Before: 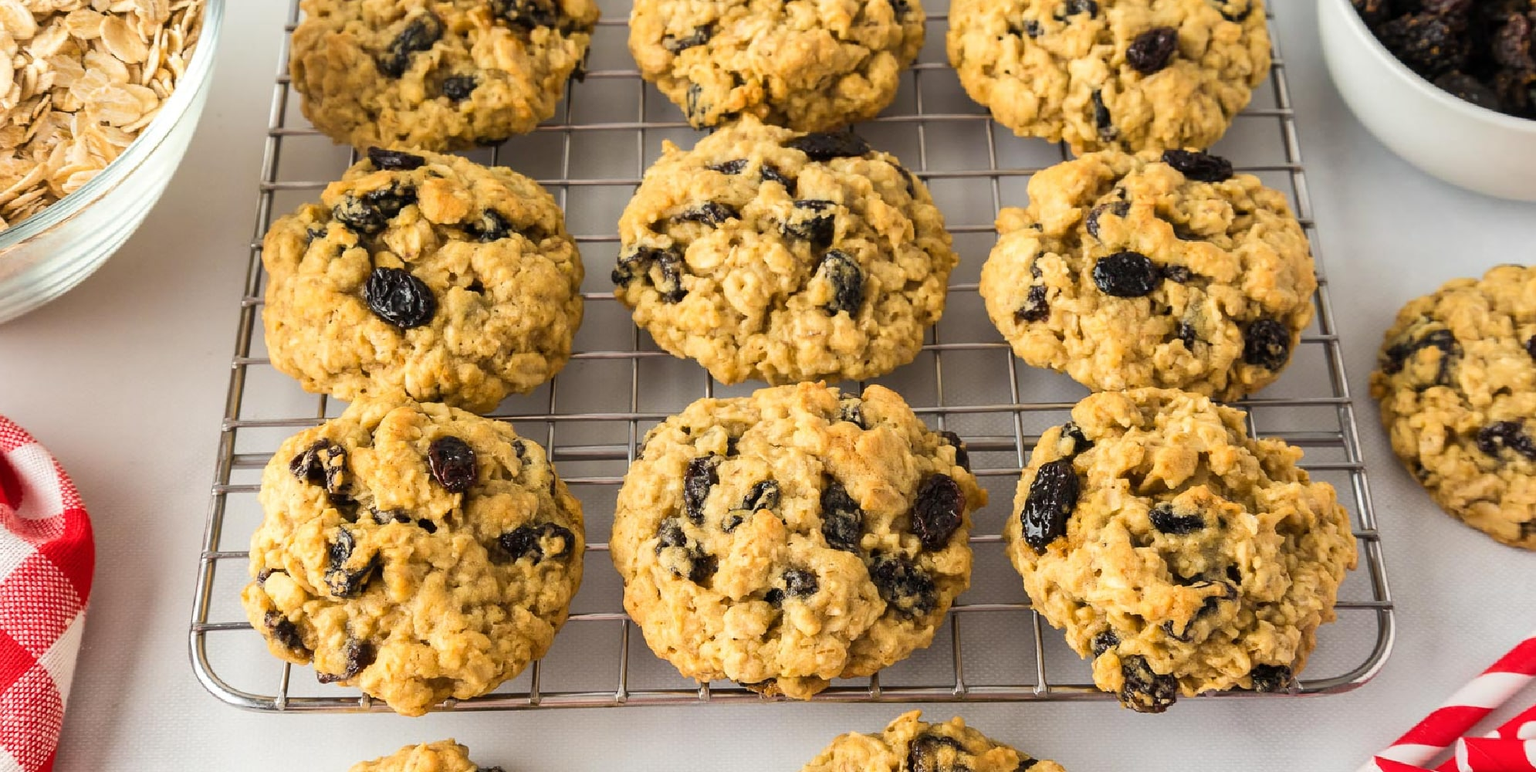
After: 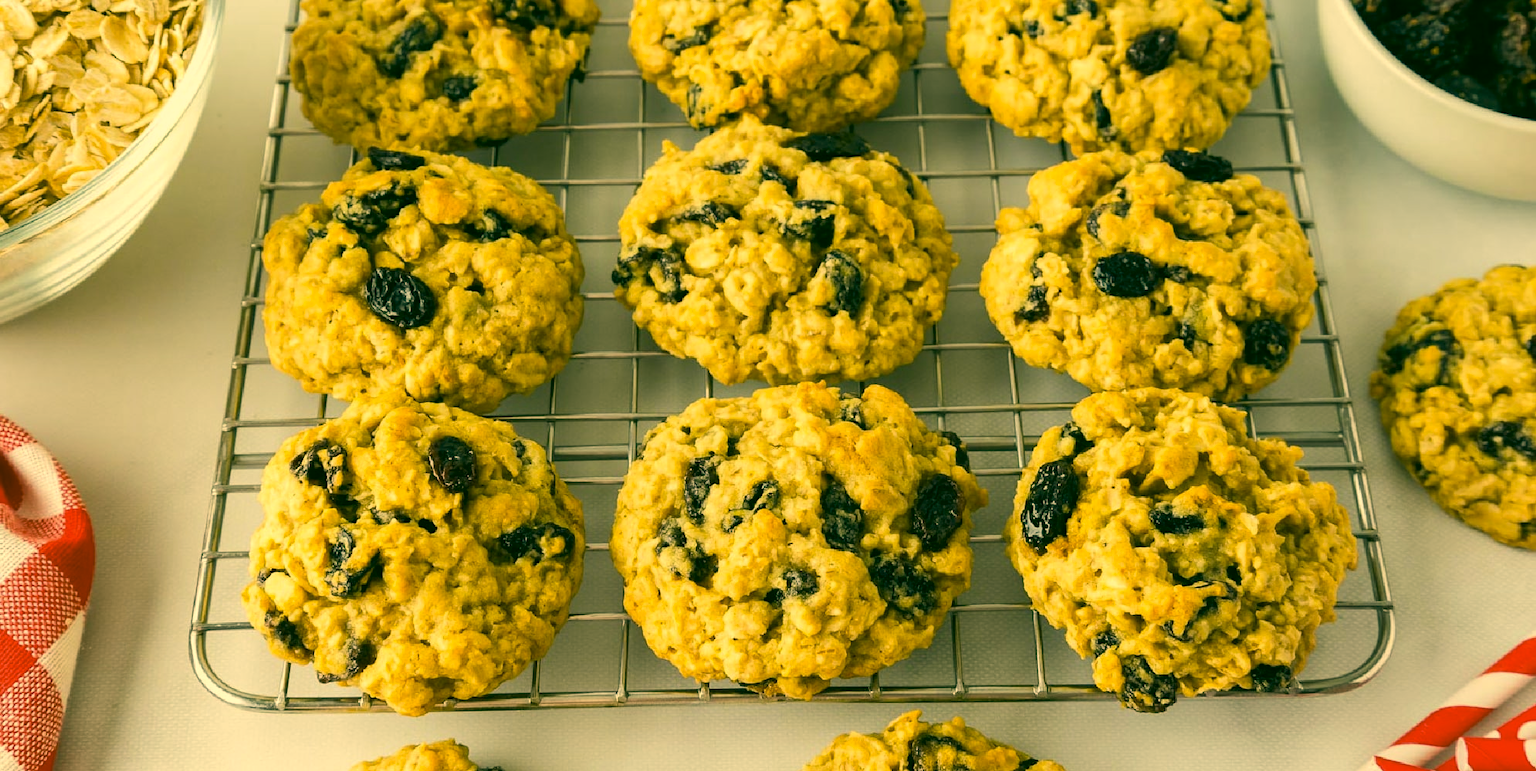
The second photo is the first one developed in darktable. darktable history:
color correction: highlights a* 5.63, highlights b* 33.27, shadows a* -26.31, shadows b* 3.88
